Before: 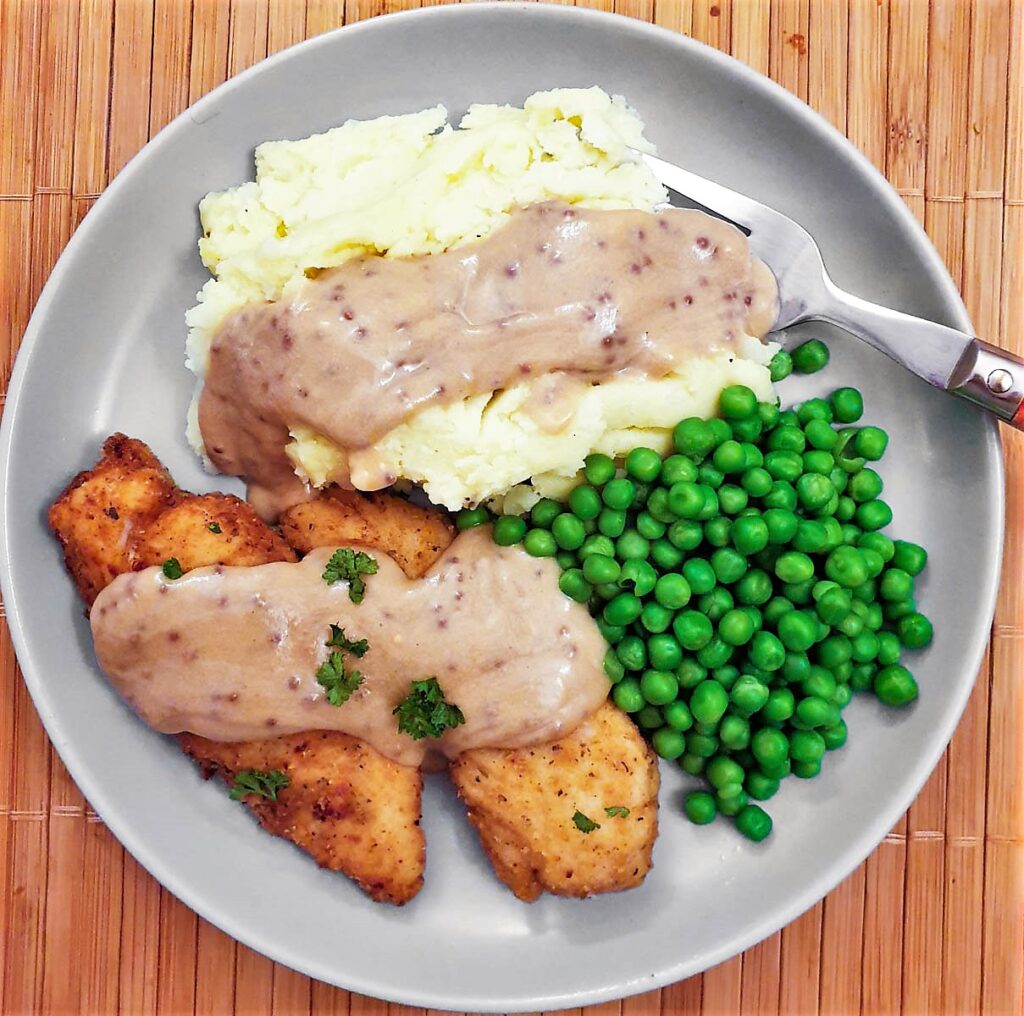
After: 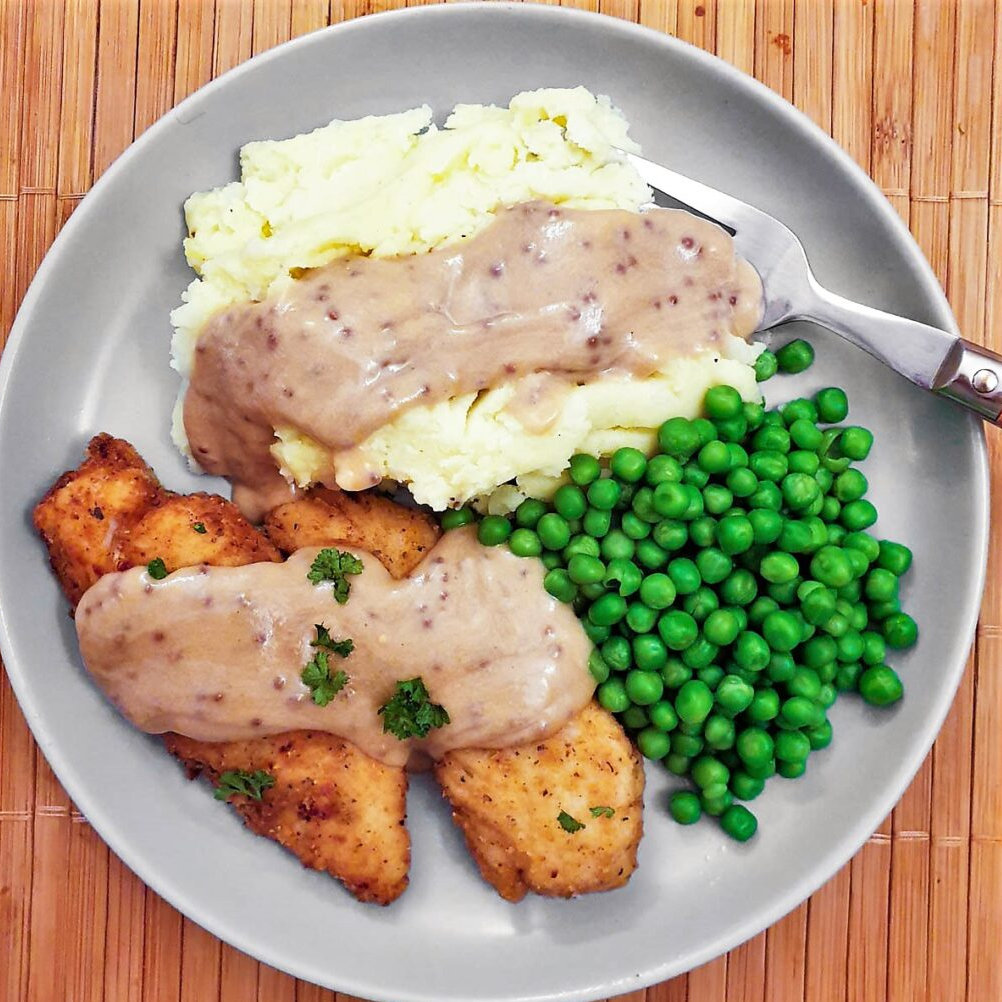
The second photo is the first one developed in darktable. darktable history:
crop and rotate: left 1.502%, right 0.575%, bottom 1.358%
